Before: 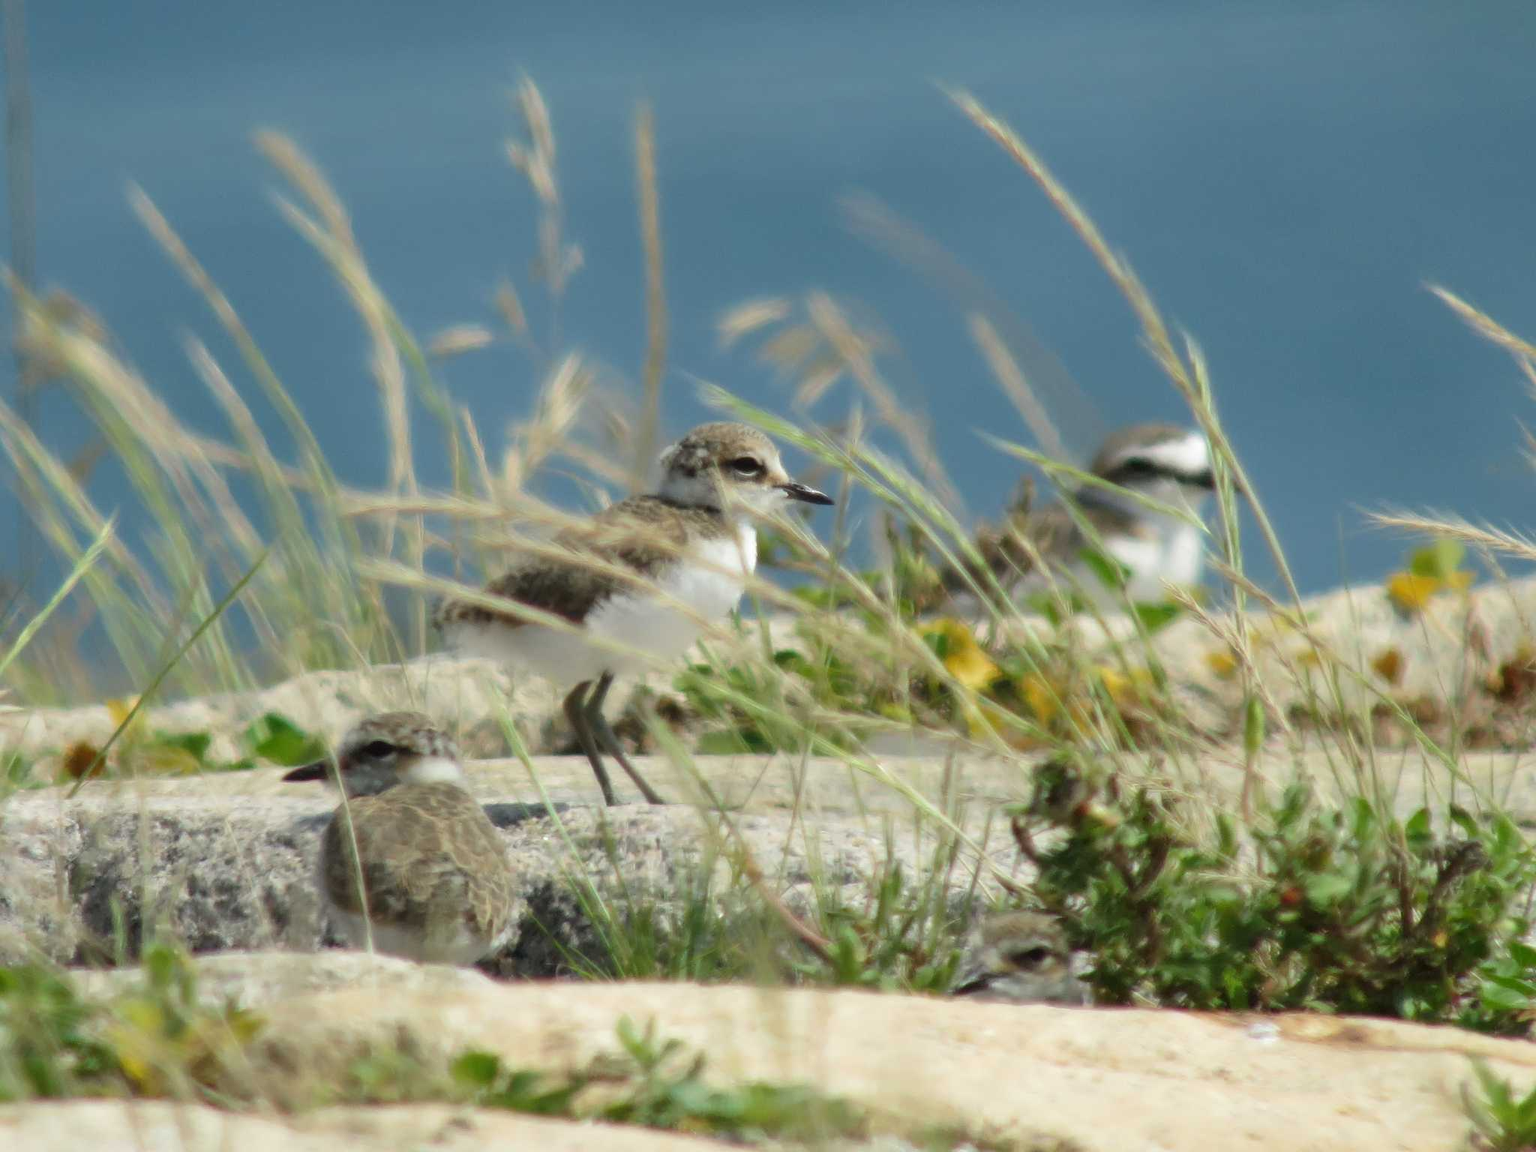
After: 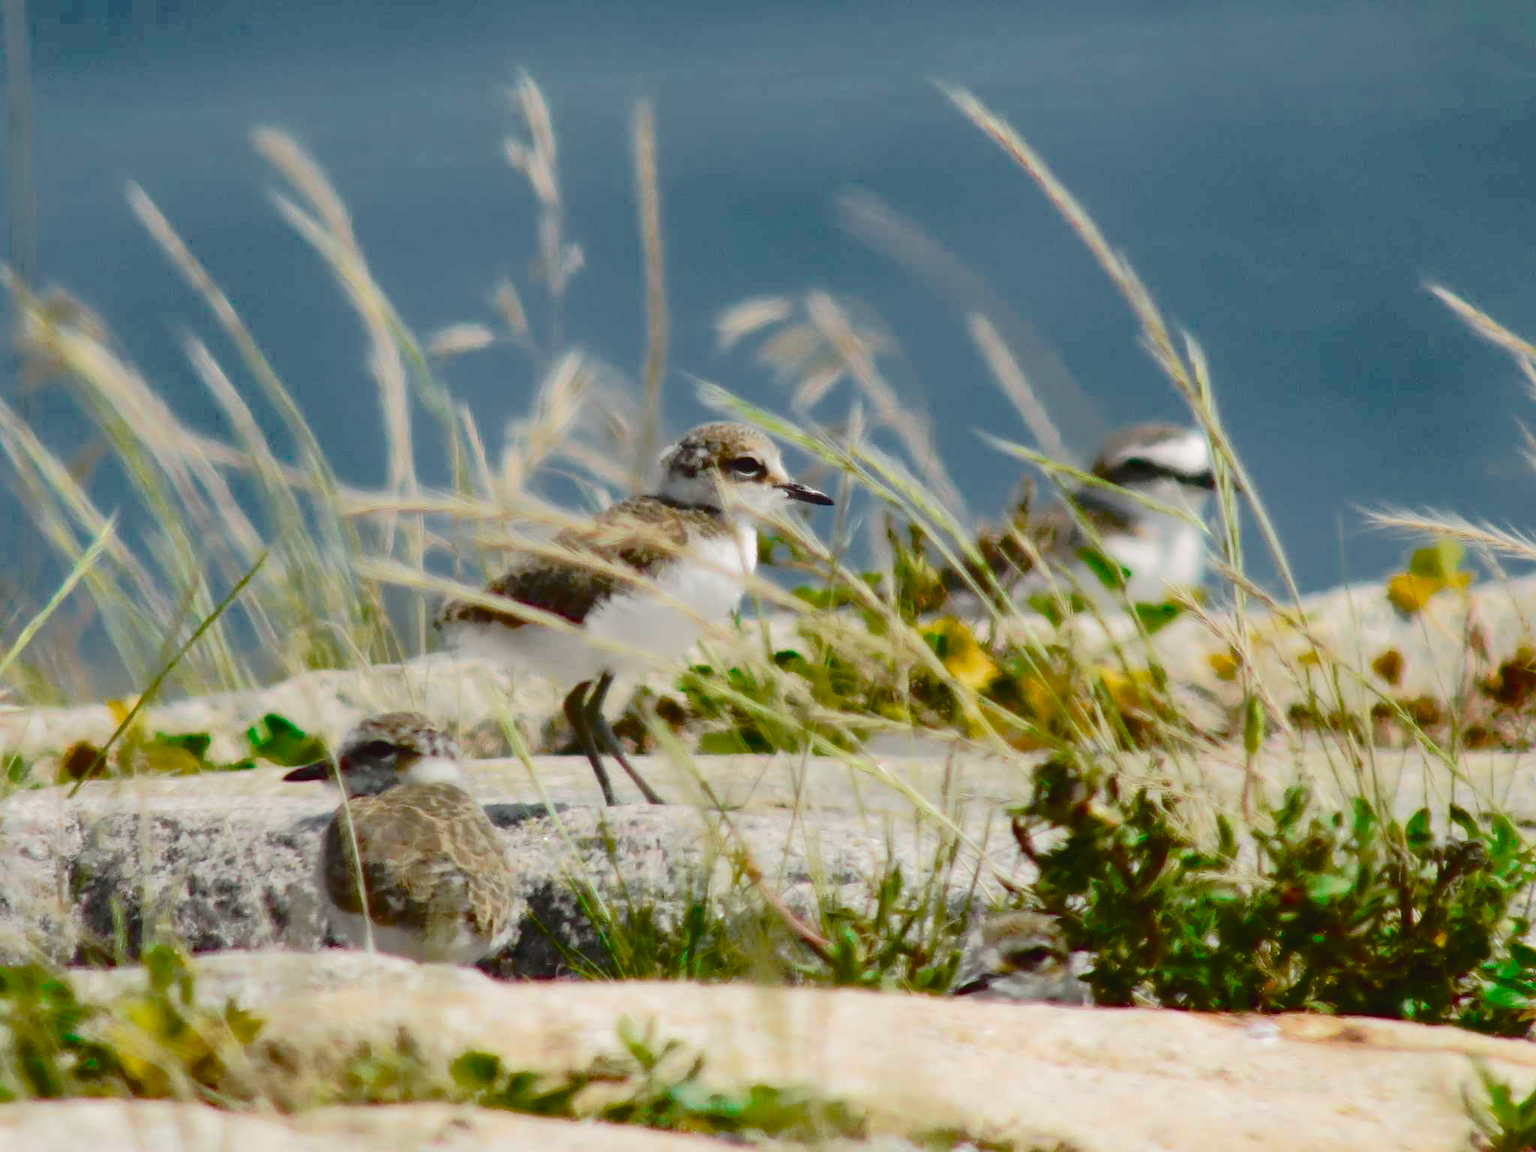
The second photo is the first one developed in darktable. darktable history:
color balance rgb: linear chroma grading › global chroma 8.1%, perceptual saturation grading › global saturation 19.493%, perceptual saturation grading › highlights -24.901%, perceptual saturation grading › shadows 49.676%, global vibrance 15.912%, saturation formula JzAzBz (2021)
tone curve: curves: ch0 [(0, 0.032) (0.094, 0.08) (0.265, 0.208) (0.41, 0.417) (0.498, 0.496) (0.638, 0.673) (0.845, 0.828) (0.994, 0.964)]; ch1 [(0, 0) (0.161, 0.092) (0.37, 0.302) (0.417, 0.434) (0.492, 0.502) (0.576, 0.589) (0.644, 0.638) (0.725, 0.765) (1, 1)]; ch2 [(0, 0) (0.352, 0.403) (0.45, 0.469) (0.521, 0.515) (0.55, 0.528) (0.589, 0.576) (1, 1)], color space Lab, independent channels
